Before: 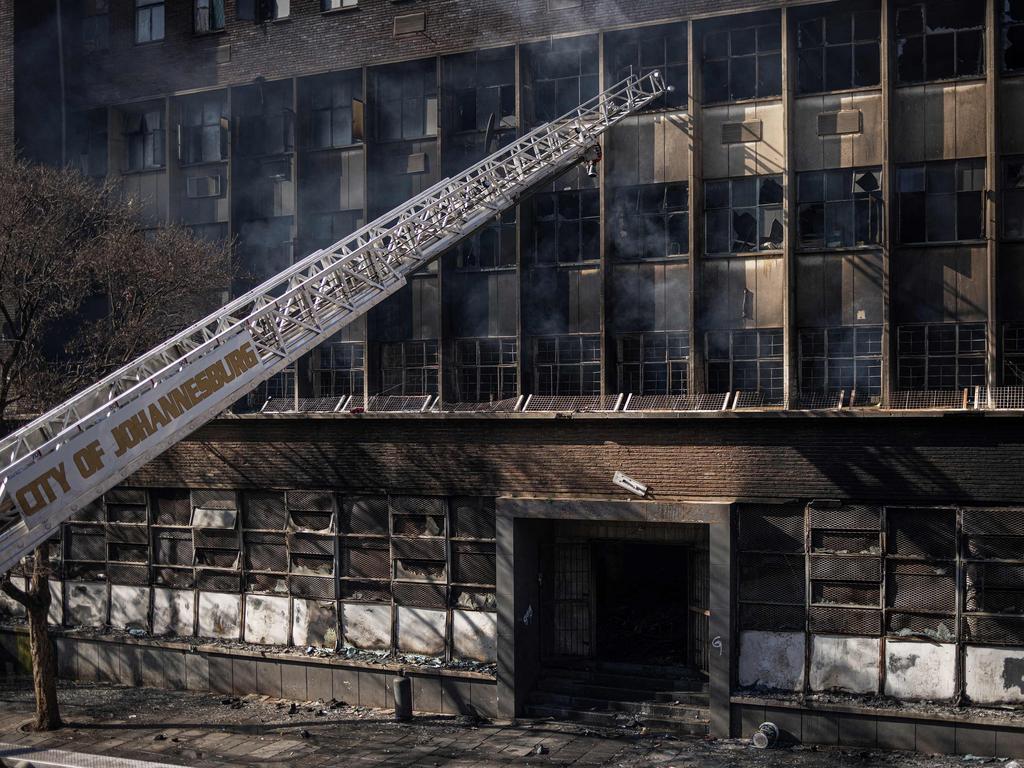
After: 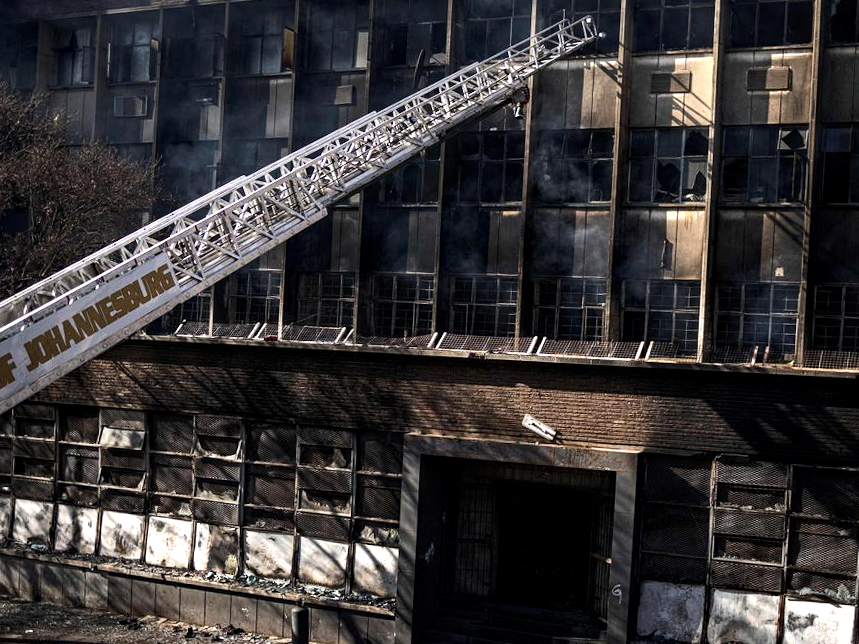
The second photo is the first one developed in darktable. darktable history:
crop and rotate: angle -3.27°, left 5.211%, top 5.211%, right 4.607%, bottom 4.607%
local contrast: highlights 100%, shadows 100%, detail 120%, midtone range 0.2
contrast brightness saturation: contrast 0.1, brightness 0.03, saturation 0.09
haze removal: compatibility mode true, adaptive false
tone equalizer: -8 EV -0.75 EV, -7 EV -0.7 EV, -6 EV -0.6 EV, -5 EV -0.4 EV, -3 EV 0.4 EV, -2 EV 0.6 EV, -1 EV 0.7 EV, +0 EV 0.75 EV, edges refinement/feathering 500, mask exposure compensation -1.57 EV, preserve details no
